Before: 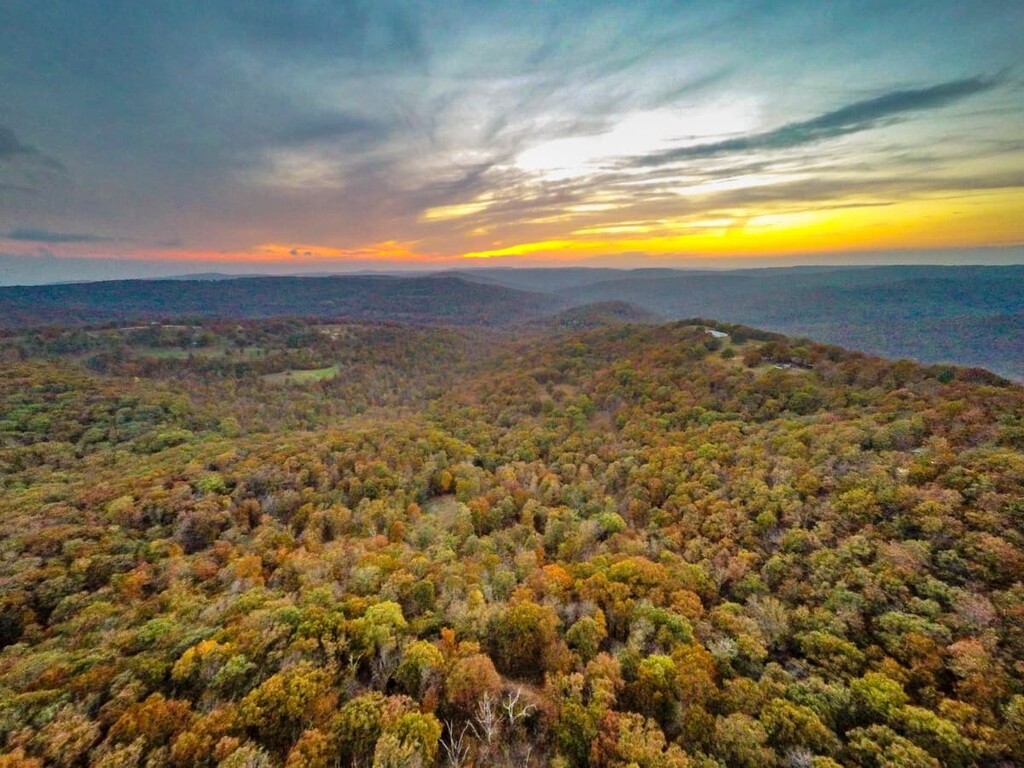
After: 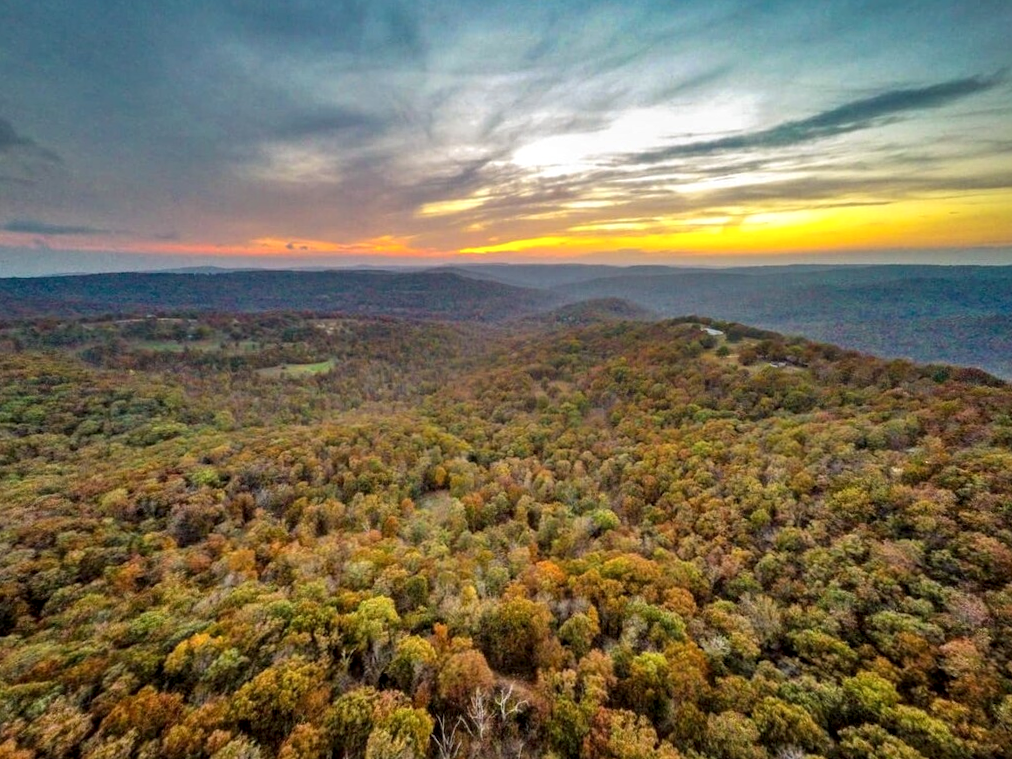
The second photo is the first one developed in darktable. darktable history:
crop and rotate: angle -0.5°
local contrast: on, module defaults
